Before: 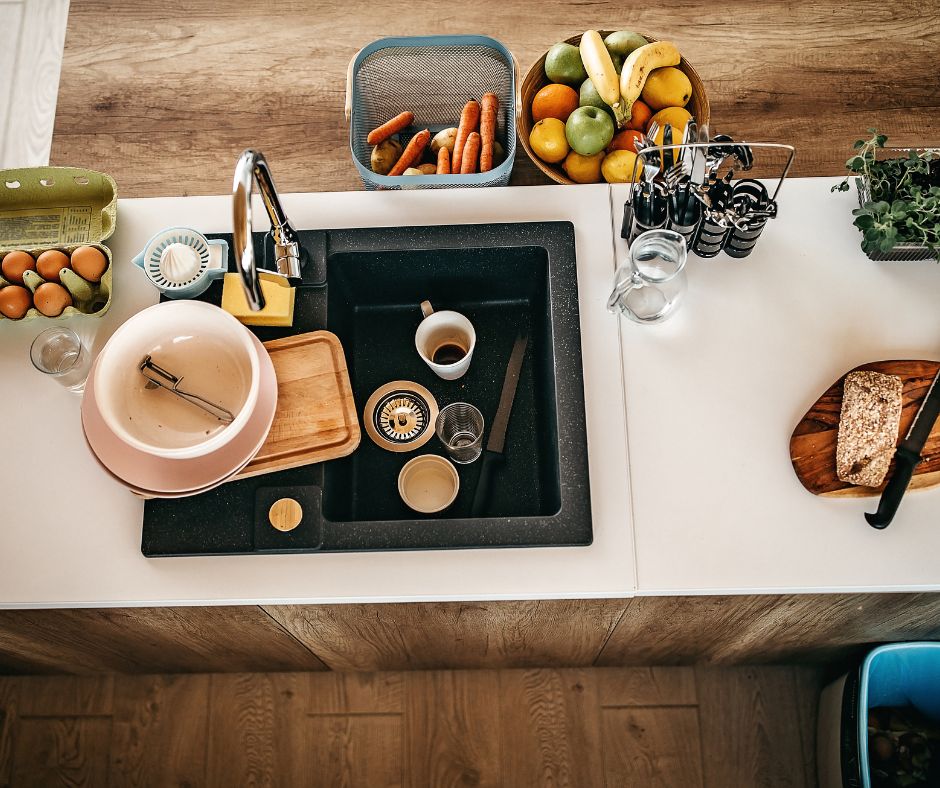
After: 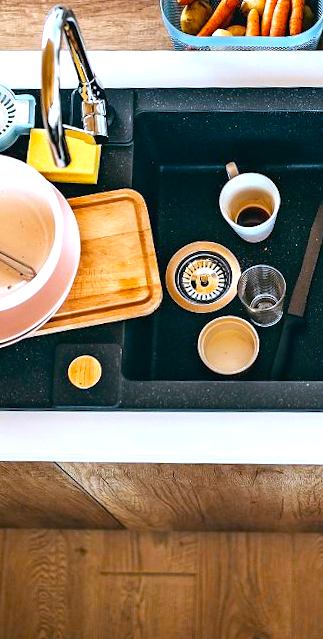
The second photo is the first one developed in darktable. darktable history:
crop and rotate: left 21.77%, top 18.528%, right 44.676%, bottom 2.997%
exposure: black level correction 0, exposure 0.7 EV, compensate exposure bias true, compensate highlight preservation false
color balance rgb: linear chroma grading › global chroma 15%, perceptual saturation grading › global saturation 30%
rotate and perspective: rotation 1.72°, automatic cropping off
color calibration: x 0.38, y 0.39, temperature 4086.04 K
